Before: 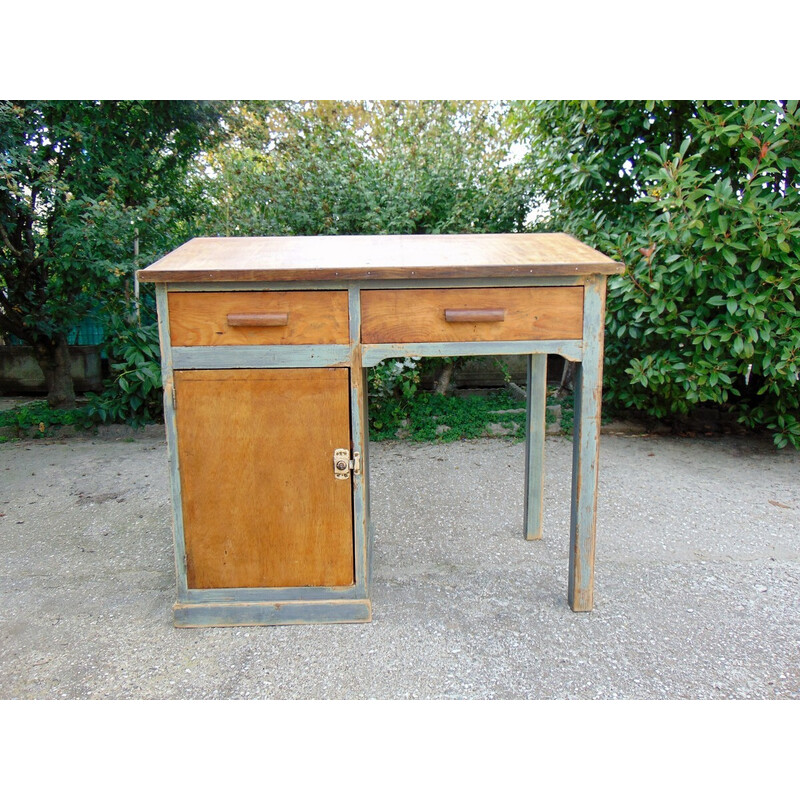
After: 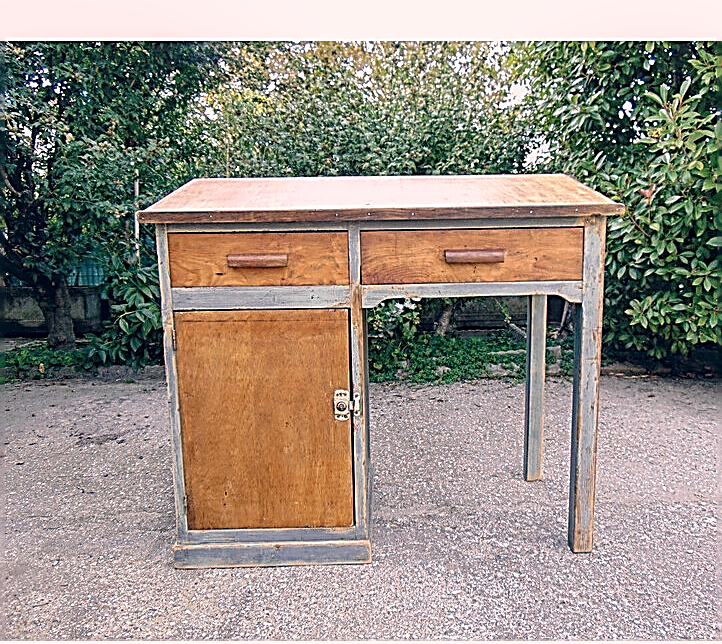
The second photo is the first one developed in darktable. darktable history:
color correction: highlights a* 13.71, highlights b* 5.8, shadows a* -5.4, shadows b* -15.18, saturation 0.863
local contrast: on, module defaults
crop: top 7.436%, right 9.742%, bottom 12.036%
sharpen: amount 1.992
